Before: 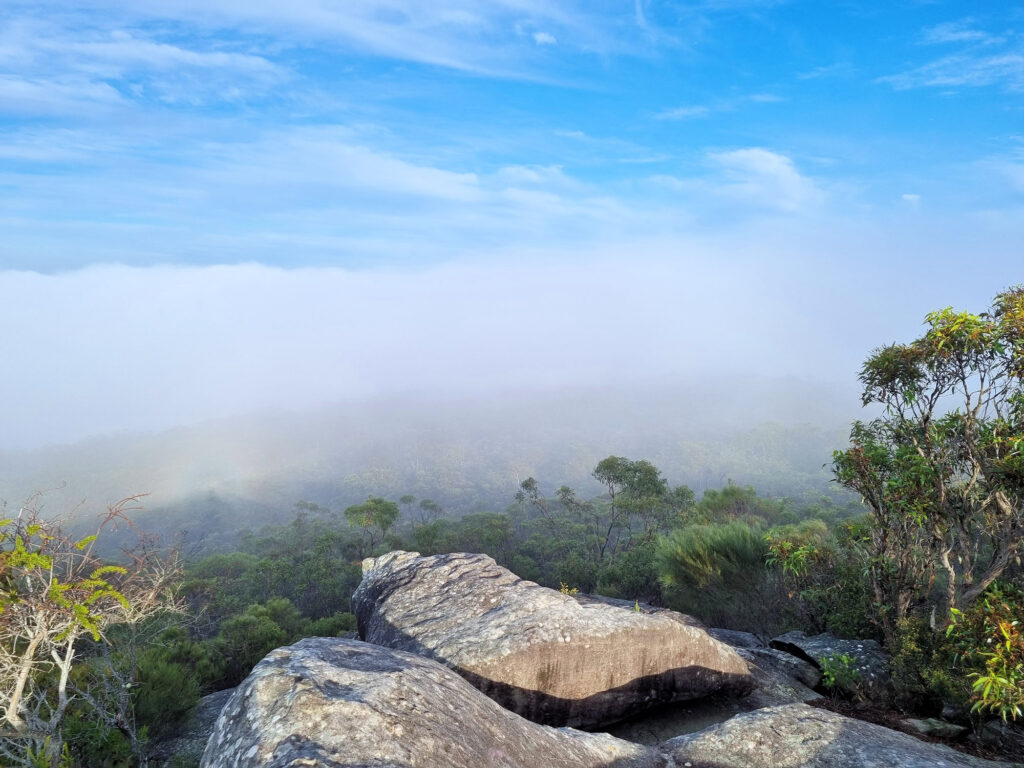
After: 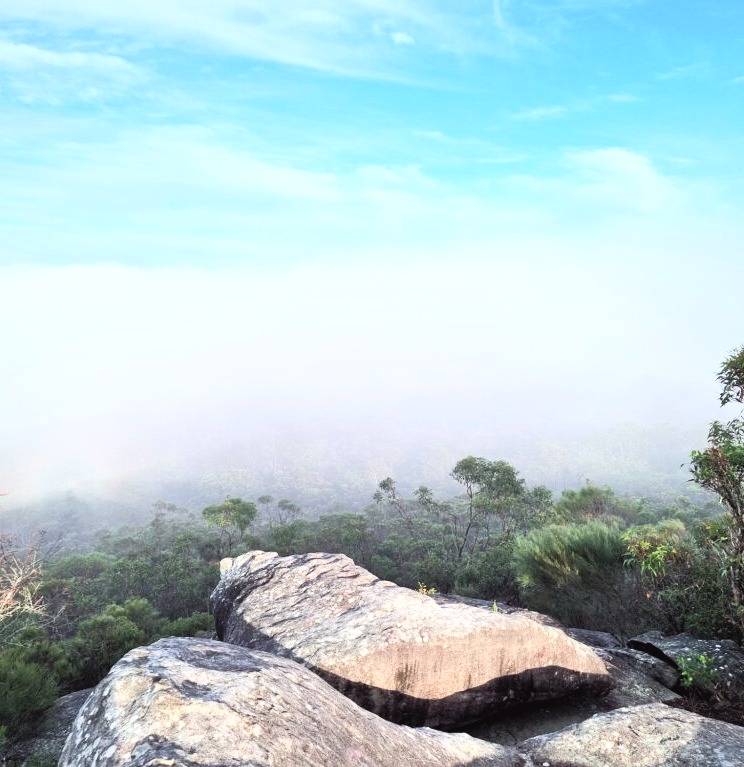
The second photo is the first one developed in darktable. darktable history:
crop: left 13.903%, right 13.418%
tone curve: curves: ch0 [(0.003, 0.029) (0.188, 0.252) (0.46, 0.56) (0.608, 0.748) (0.871, 0.955) (1, 1)]; ch1 [(0, 0) (0.35, 0.356) (0.45, 0.453) (0.508, 0.515) (0.618, 0.634) (1, 1)]; ch2 [(0, 0) (0.456, 0.469) (0.5, 0.5) (0.634, 0.625) (1, 1)], color space Lab, independent channels, preserve colors none
tone equalizer: -8 EV -0.399 EV, -7 EV -0.391 EV, -6 EV -0.342 EV, -5 EV -0.231 EV, -3 EV 0.228 EV, -2 EV 0.32 EV, -1 EV 0.406 EV, +0 EV 0.404 EV, edges refinement/feathering 500, mask exposure compensation -1.57 EV, preserve details no
